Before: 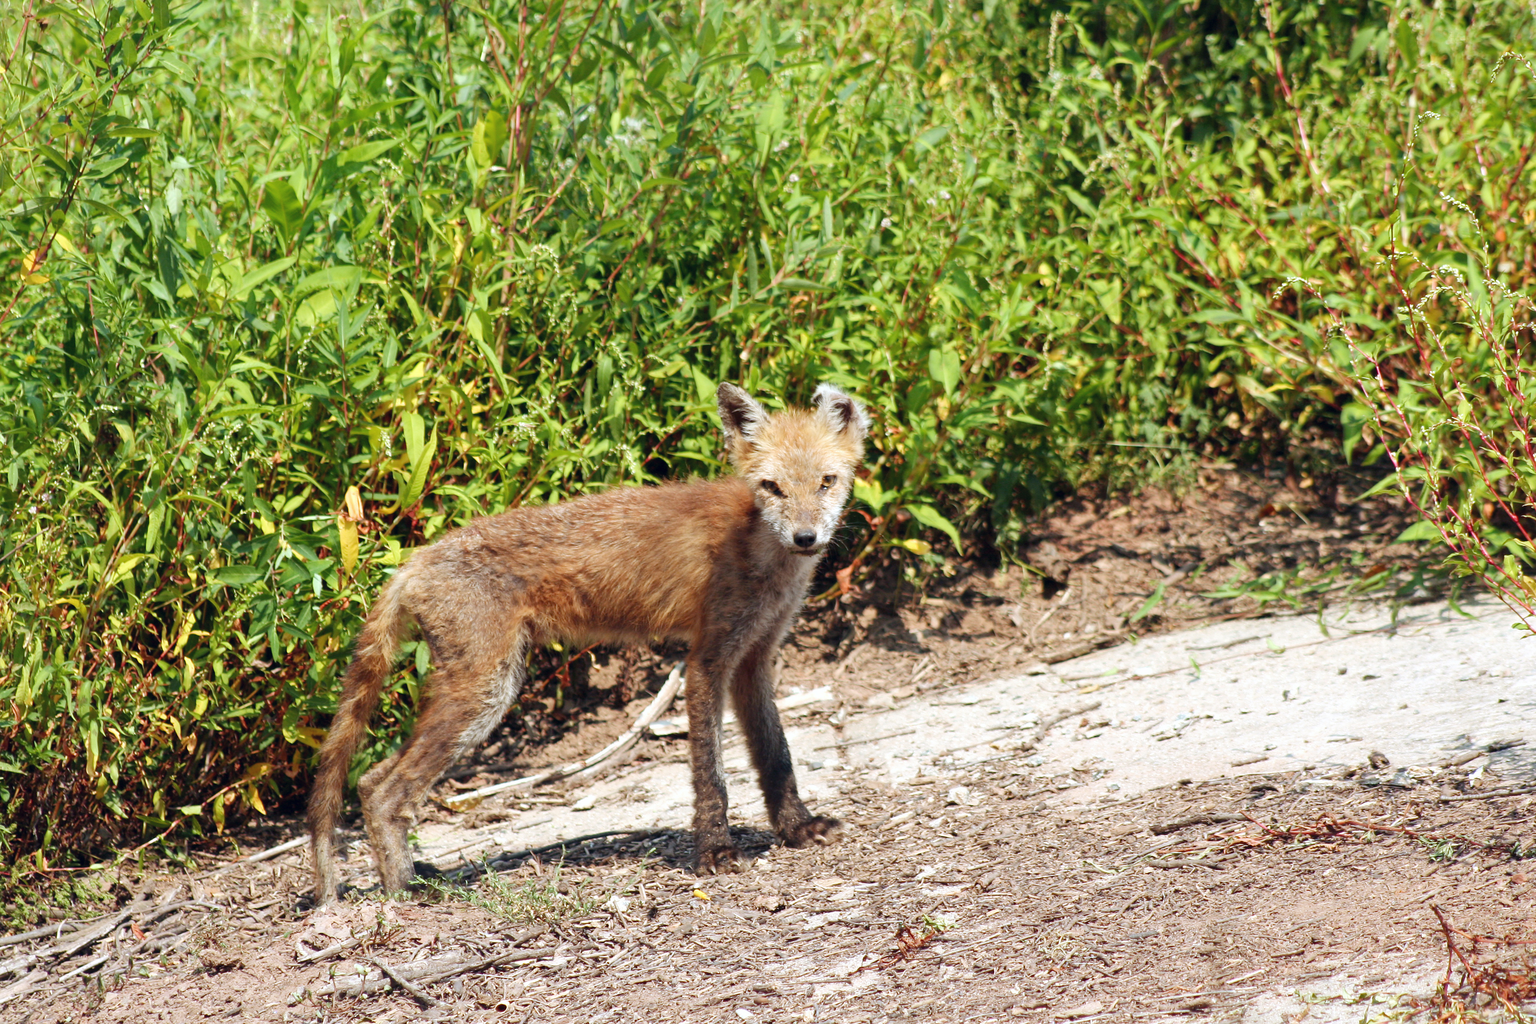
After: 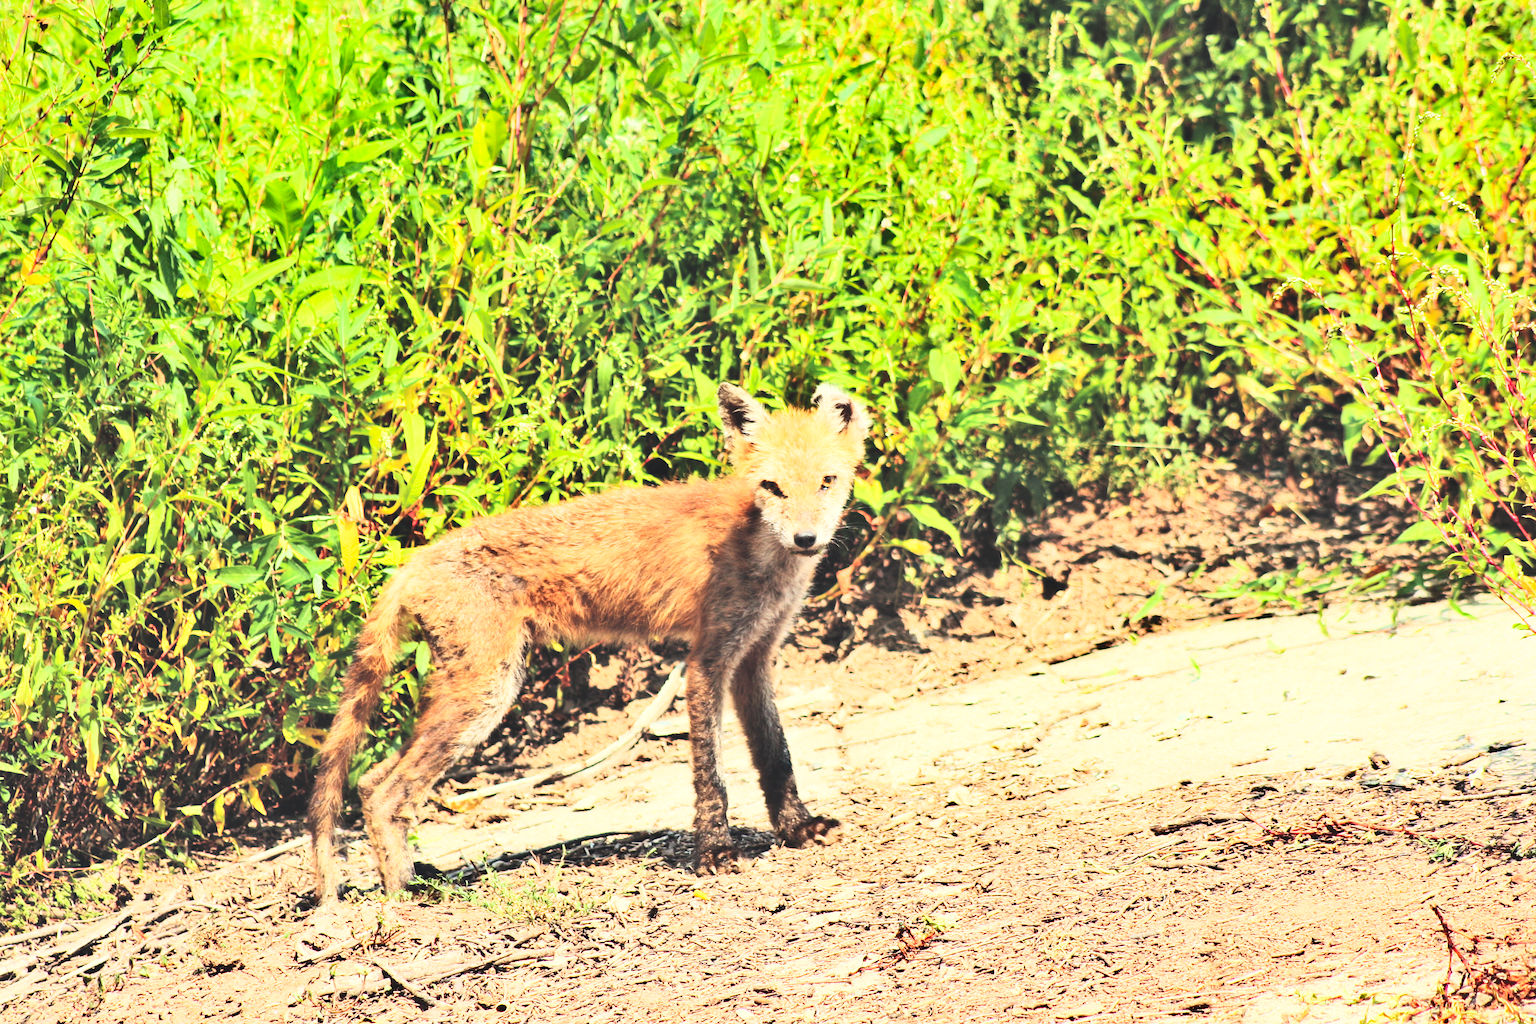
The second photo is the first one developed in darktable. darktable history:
shadows and highlights: soften with gaussian
exposure: black level correction -0.03, compensate highlight preservation false
white balance: red 1.029, blue 0.92
rgb curve: curves: ch0 [(0, 0) (0.21, 0.15) (0.24, 0.21) (0.5, 0.75) (0.75, 0.96) (0.89, 0.99) (1, 1)]; ch1 [(0, 0.02) (0.21, 0.13) (0.25, 0.2) (0.5, 0.67) (0.75, 0.9) (0.89, 0.97) (1, 1)]; ch2 [(0, 0.02) (0.21, 0.13) (0.25, 0.2) (0.5, 0.67) (0.75, 0.9) (0.89, 0.97) (1, 1)], compensate middle gray true
contrast brightness saturation: contrast 0.03, brightness 0.06, saturation 0.13
